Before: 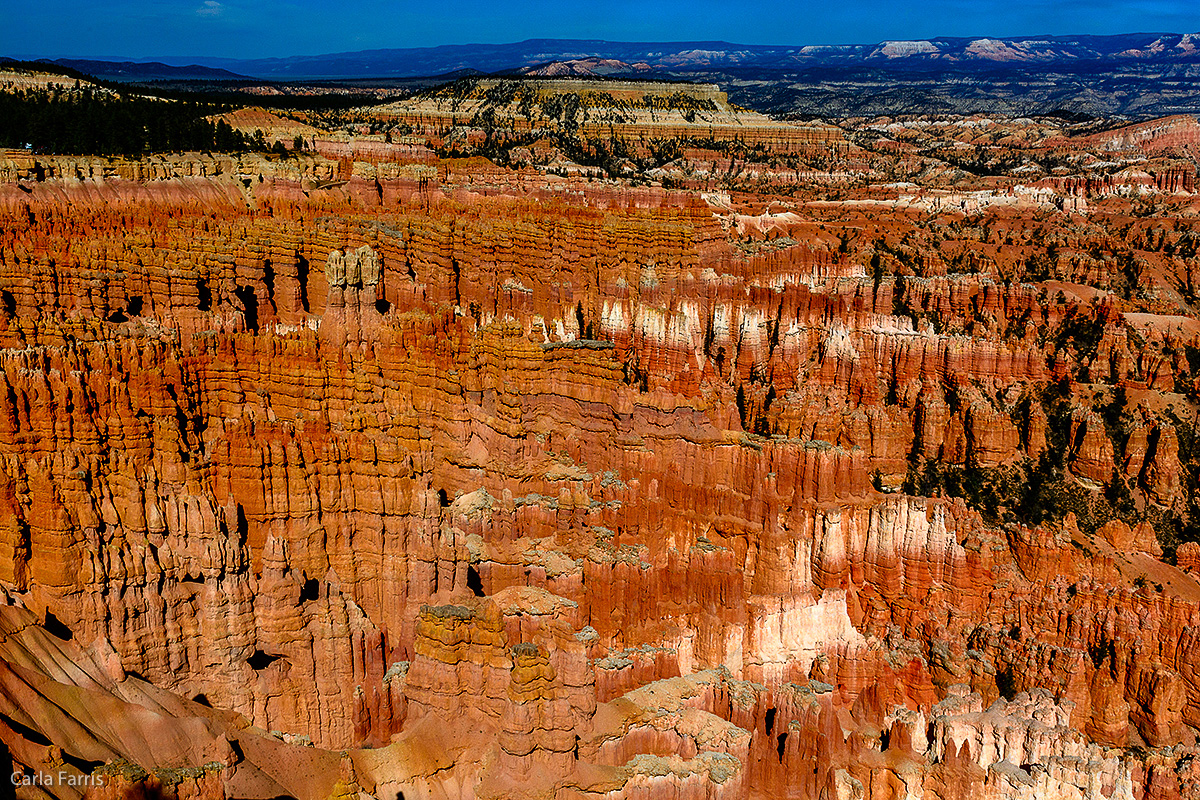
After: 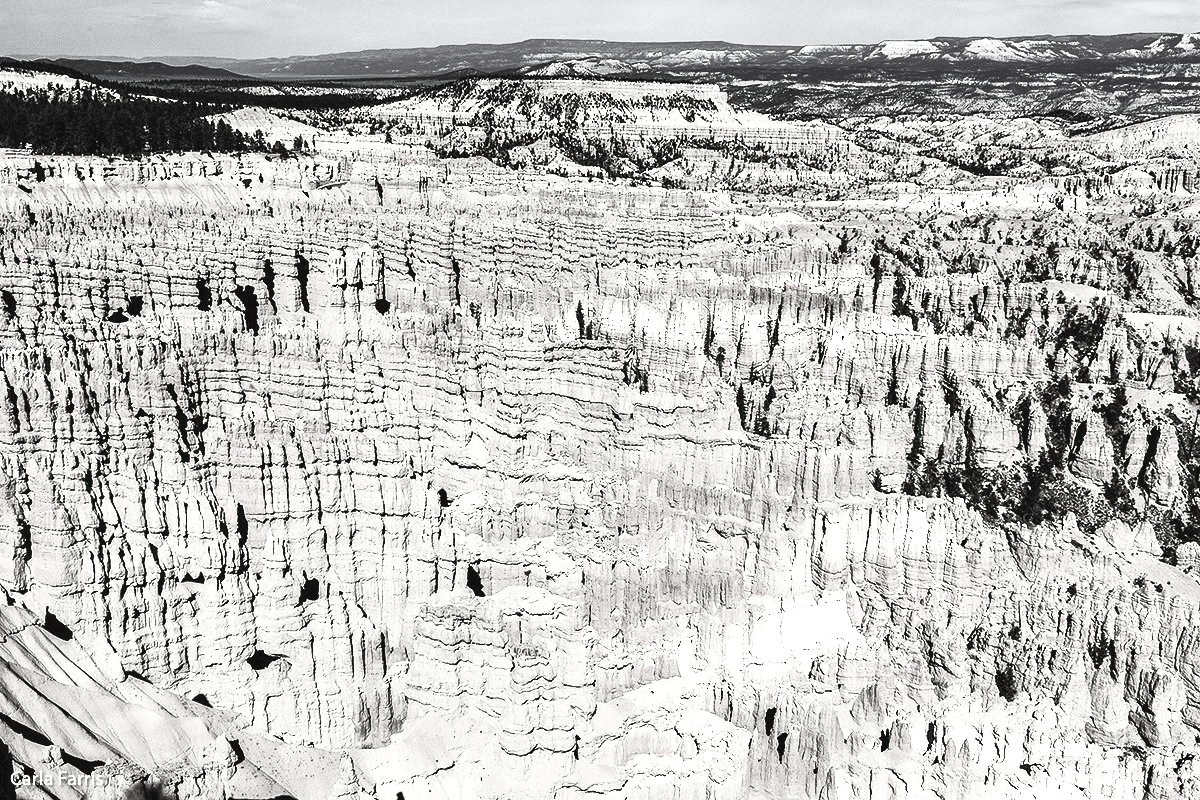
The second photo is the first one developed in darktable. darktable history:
base curve: curves: ch0 [(0, 0) (0.989, 0.992)], preserve colors none
shadows and highlights: shadows 37.2, highlights -27.53, soften with gaussian
contrast brightness saturation: contrast 0.529, brightness 0.473, saturation -0.985
color zones: curves: ch0 [(0.068, 0.464) (0.25, 0.5) (0.48, 0.508) (0.75, 0.536) (0.886, 0.476) (0.967, 0.456)]; ch1 [(0.066, 0.456) (0.25, 0.5) (0.616, 0.508) (0.746, 0.56) (0.934, 0.444)]
tone equalizer: -8 EV 0.281 EV, -7 EV 0.441 EV, -6 EV 0.406 EV, -5 EV 0.281 EV, -3 EV -0.276 EV, -2 EV -0.432 EV, -1 EV -0.391 EV, +0 EV -0.265 EV, edges refinement/feathering 500, mask exposure compensation -1.57 EV, preserve details no
exposure: black level correction 0, exposure 1.684 EV, compensate highlight preservation false
